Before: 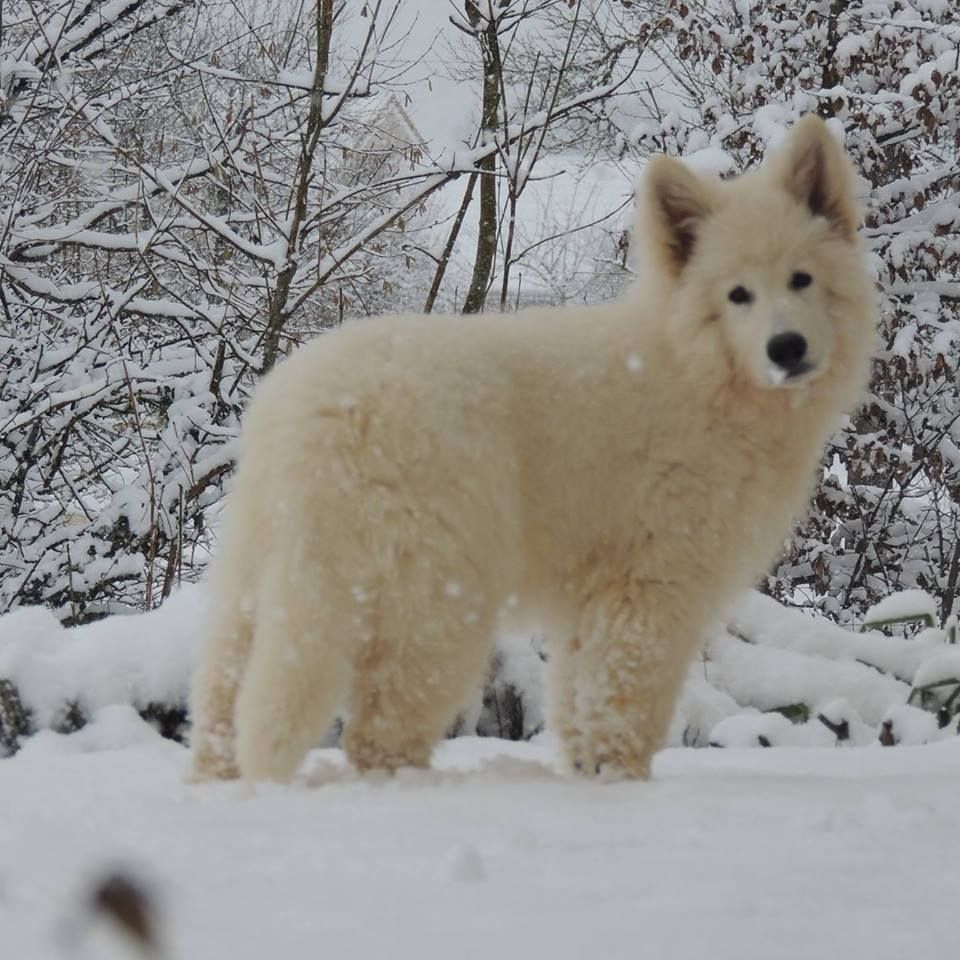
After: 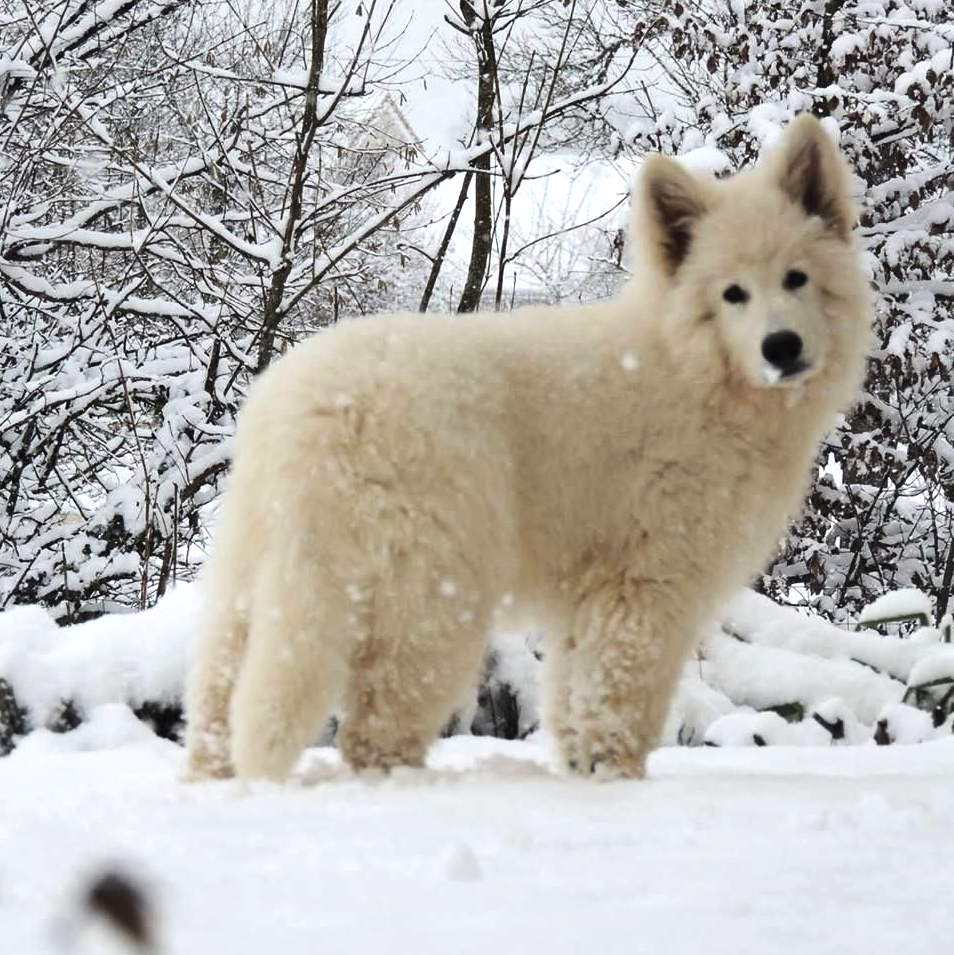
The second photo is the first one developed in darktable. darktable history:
tone equalizer: -8 EV -1.08 EV, -7 EV -1.01 EV, -6 EV -0.867 EV, -5 EV -0.578 EV, -3 EV 0.578 EV, -2 EV 0.867 EV, -1 EV 1.01 EV, +0 EV 1.08 EV, edges refinement/feathering 500, mask exposure compensation -1.57 EV, preserve details no
crop and rotate: left 0.614%, top 0.179%, bottom 0.309%
